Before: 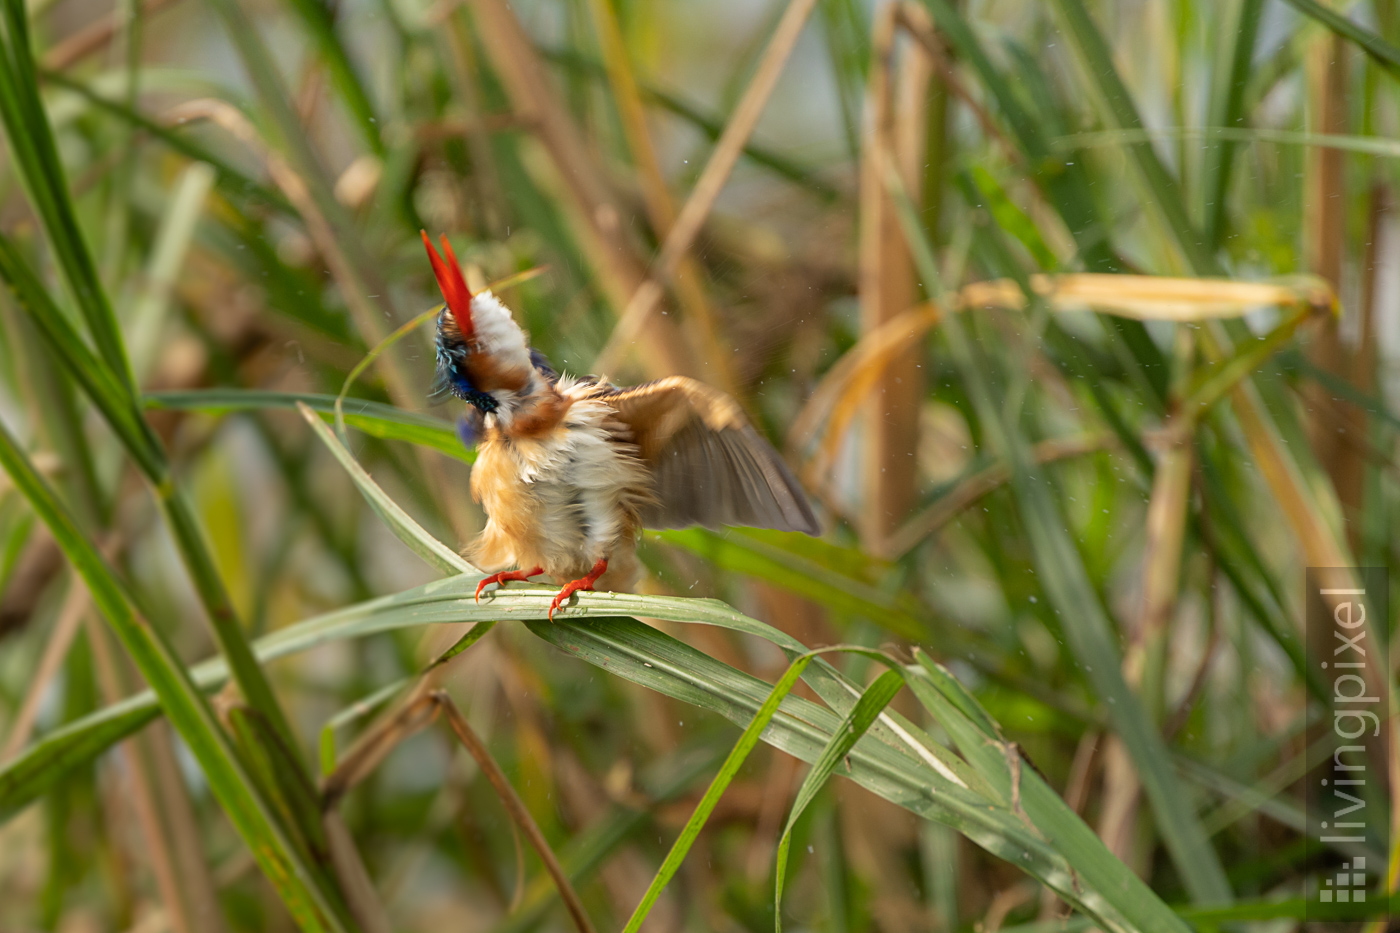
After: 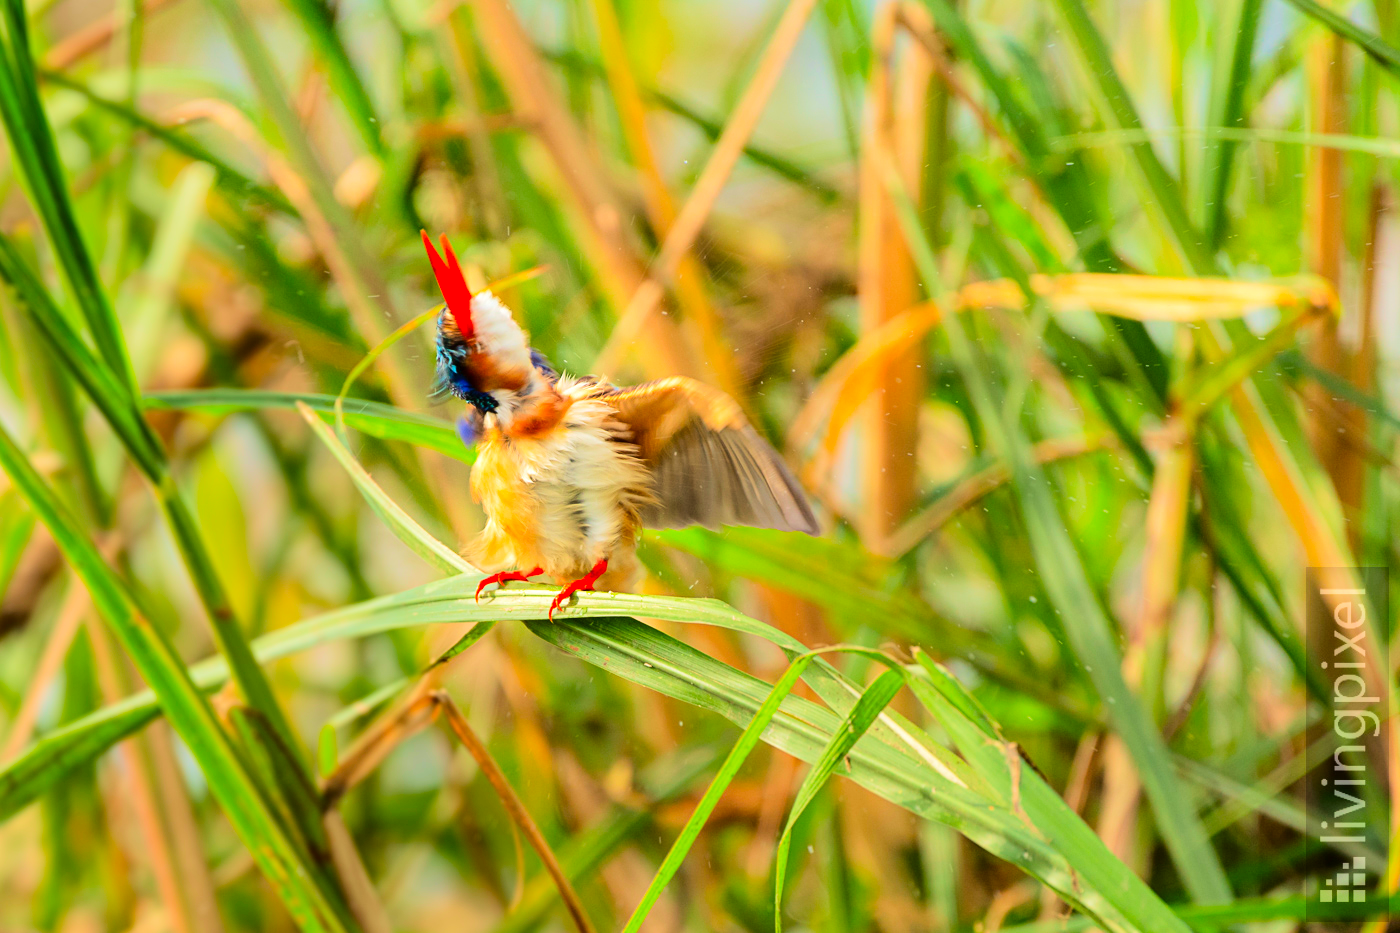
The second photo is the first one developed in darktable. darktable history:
contrast brightness saturation: saturation 0.503
velvia: on, module defaults
tone equalizer: -7 EV 0.162 EV, -6 EV 0.615 EV, -5 EV 1.16 EV, -4 EV 1.33 EV, -3 EV 1.12 EV, -2 EV 0.6 EV, -1 EV 0.158 EV, edges refinement/feathering 500, mask exposure compensation -1.57 EV, preserve details no
